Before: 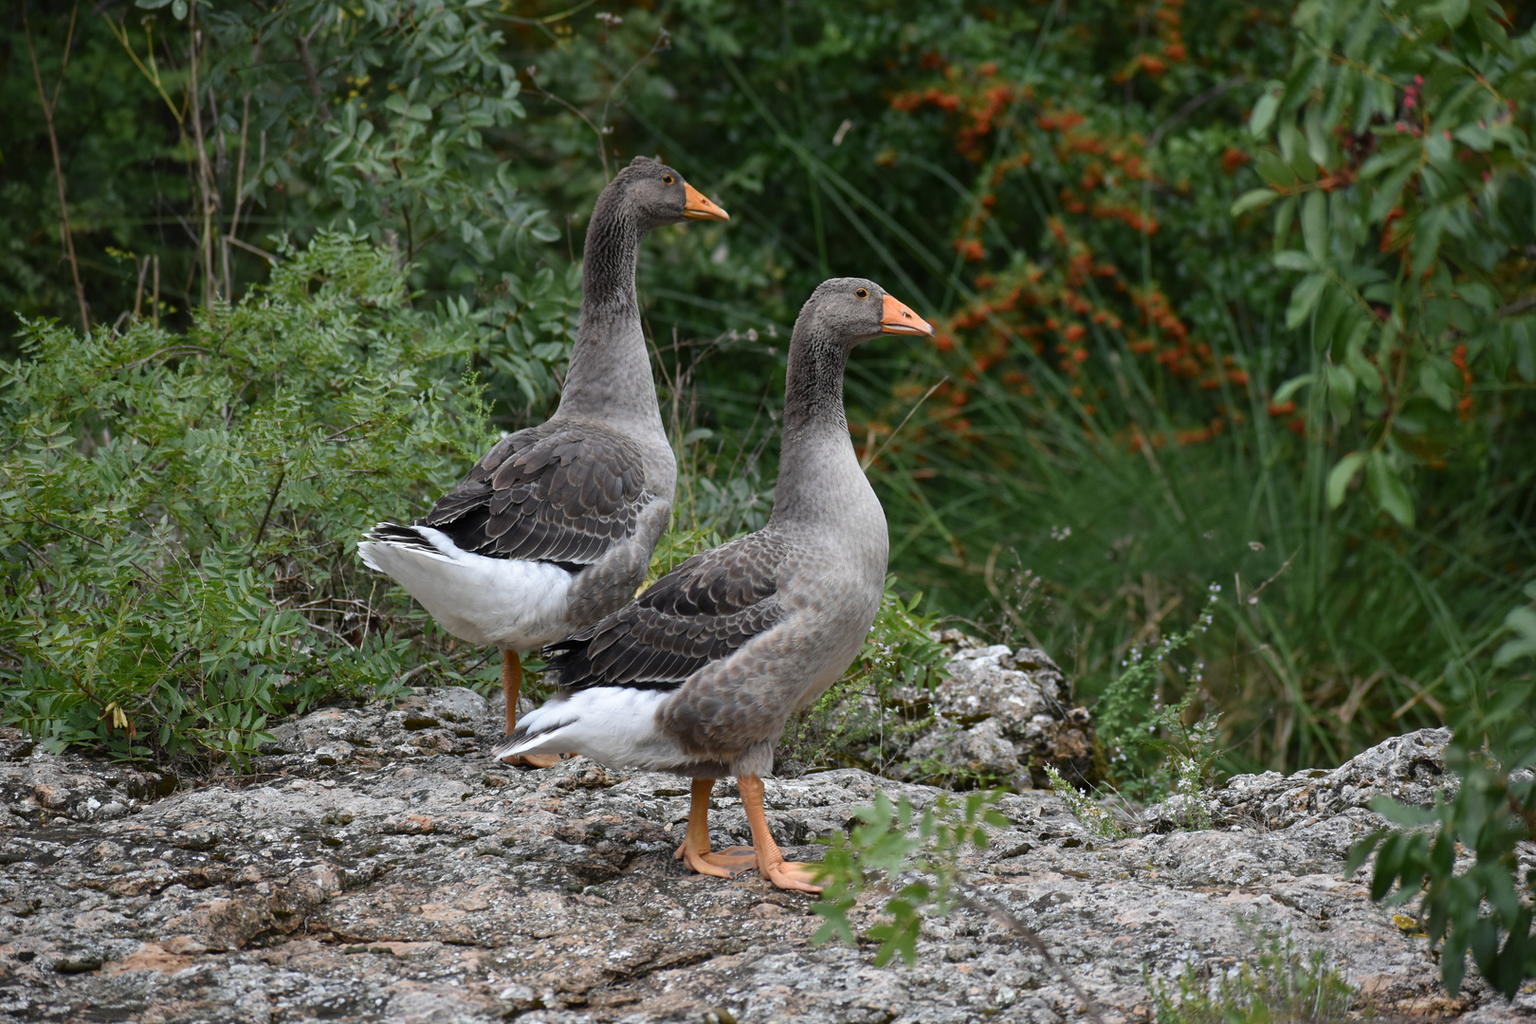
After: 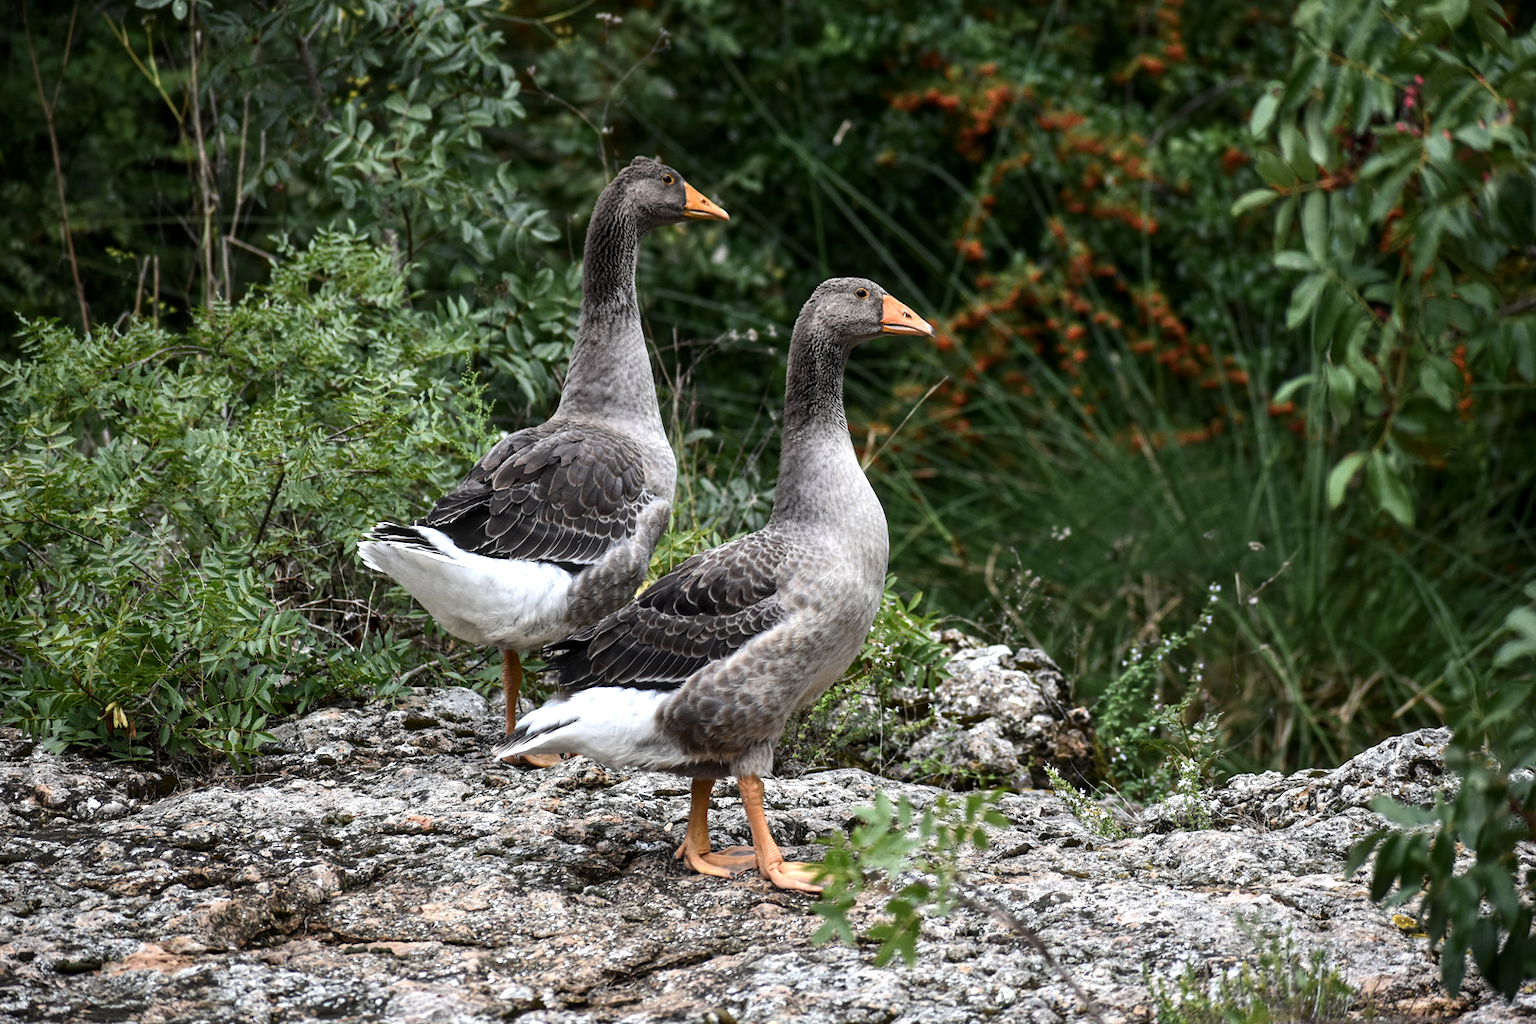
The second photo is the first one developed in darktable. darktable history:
tone equalizer: -8 EV -0.75 EV, -7 EV -0.7 EV, -6 EV -0.6 EV, -5 EV -0.4 EV, -3 EV 0.4 EV, -2 EV 0.6 EV, -1 EV 0.7 EV, +0 EV 0.75 EV, edges refinement/feathering 500, mask exposure compensation -1.57 EV, preserve details no
local contrast: on, module defaults
